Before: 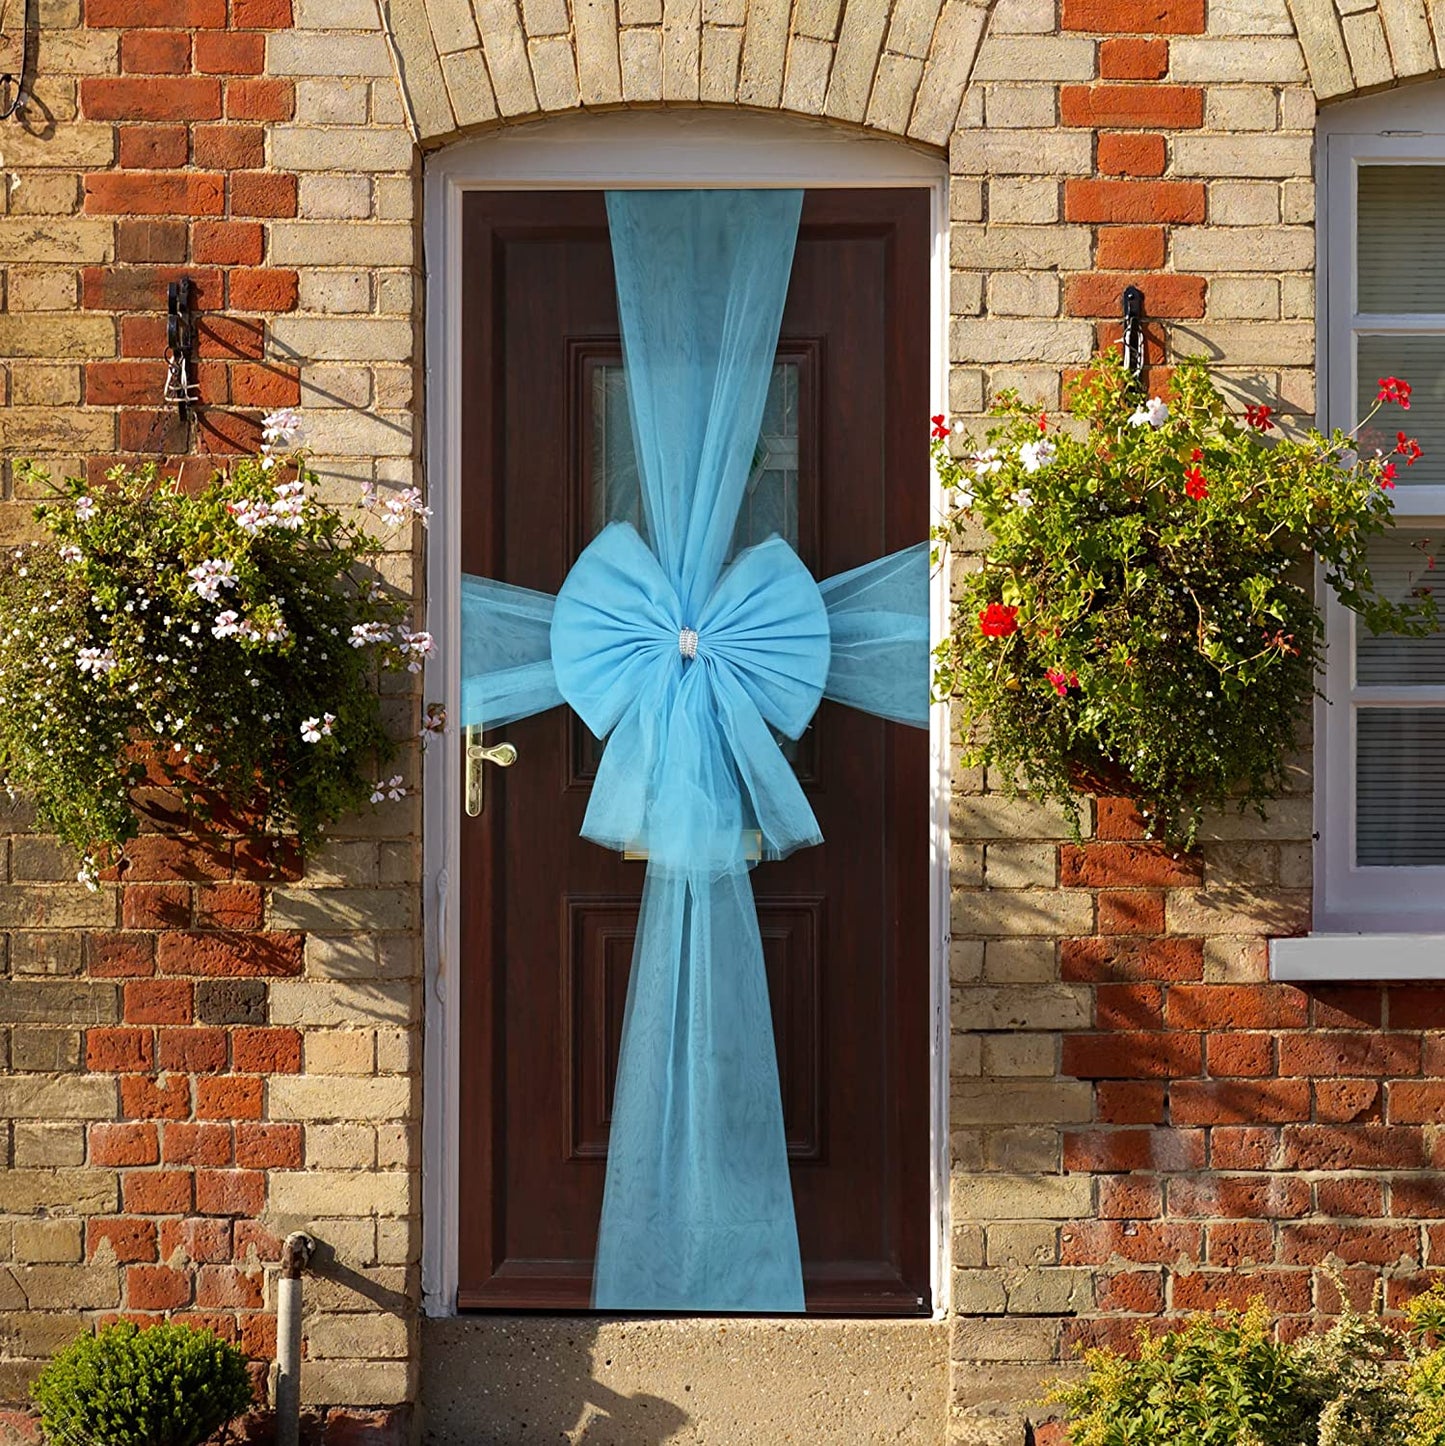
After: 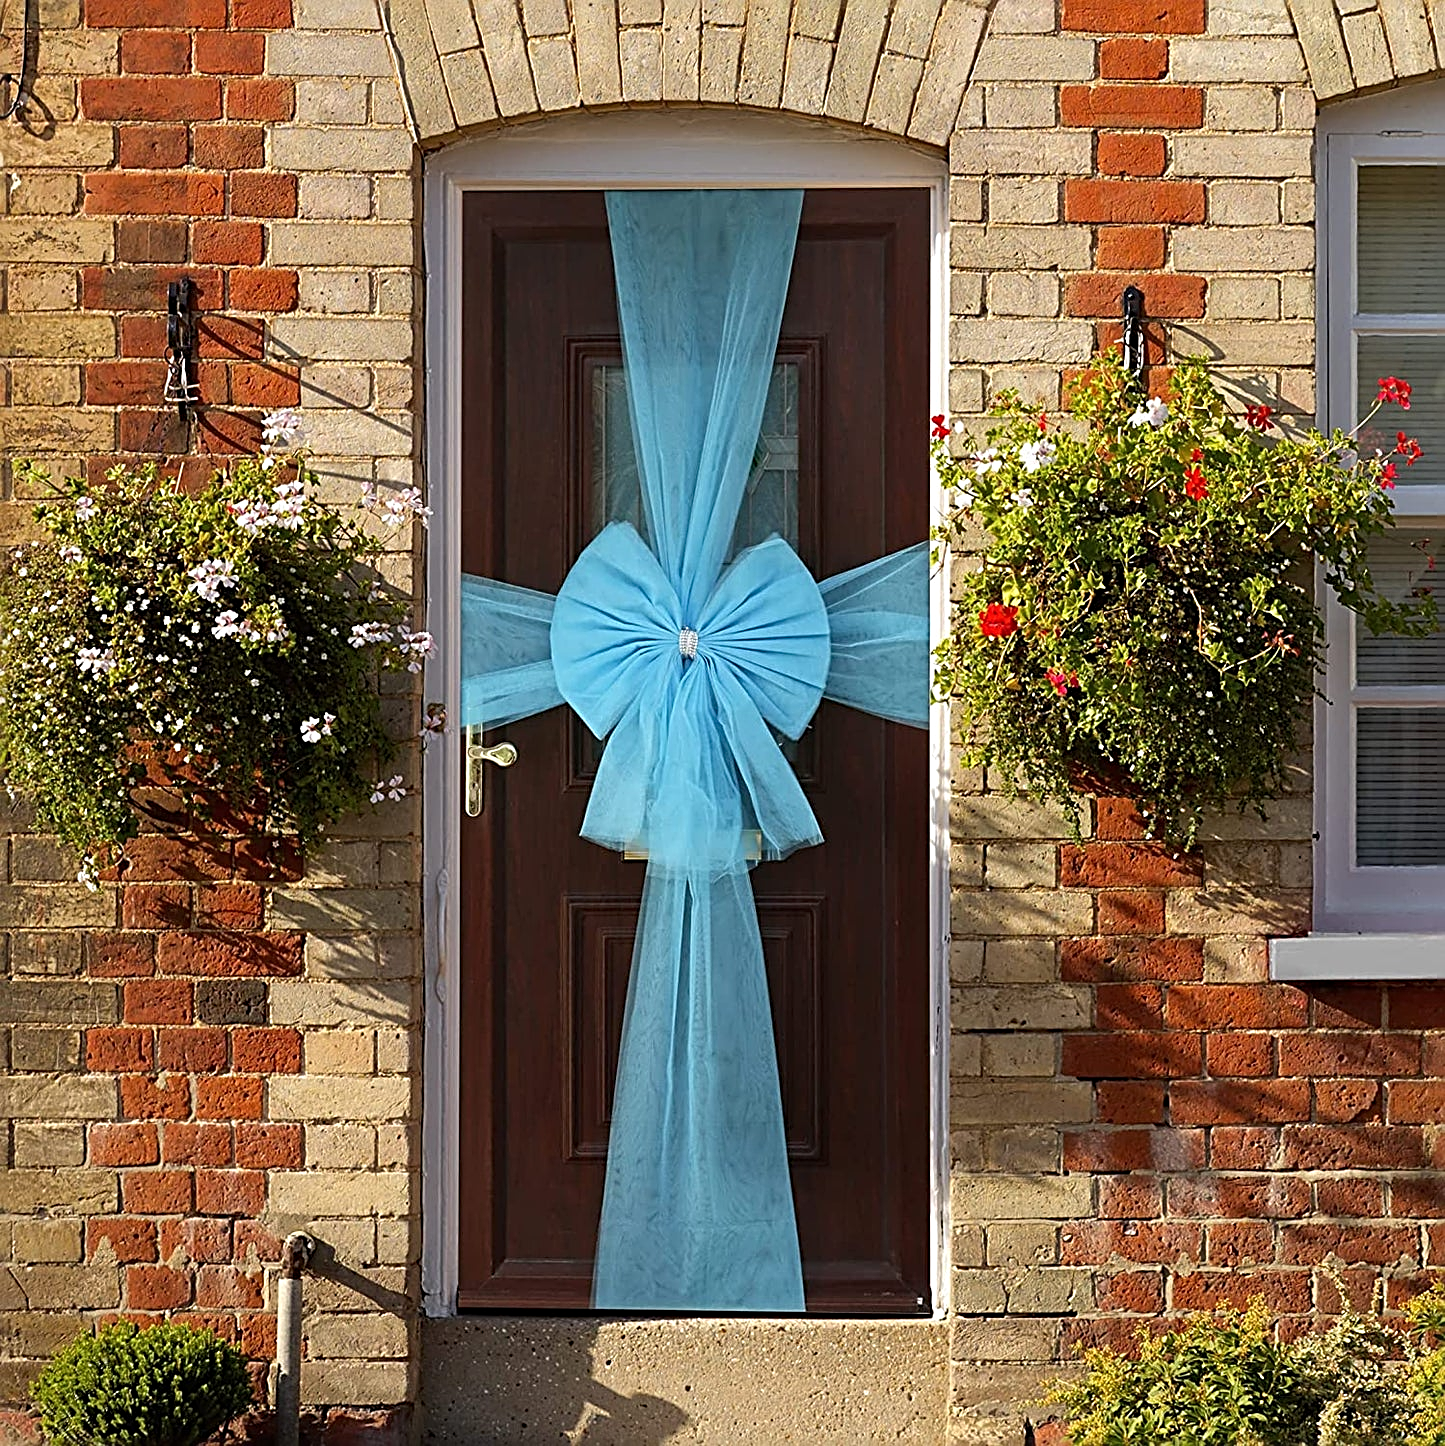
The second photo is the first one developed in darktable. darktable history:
sharpen: radius 2.846, amount 0.708
